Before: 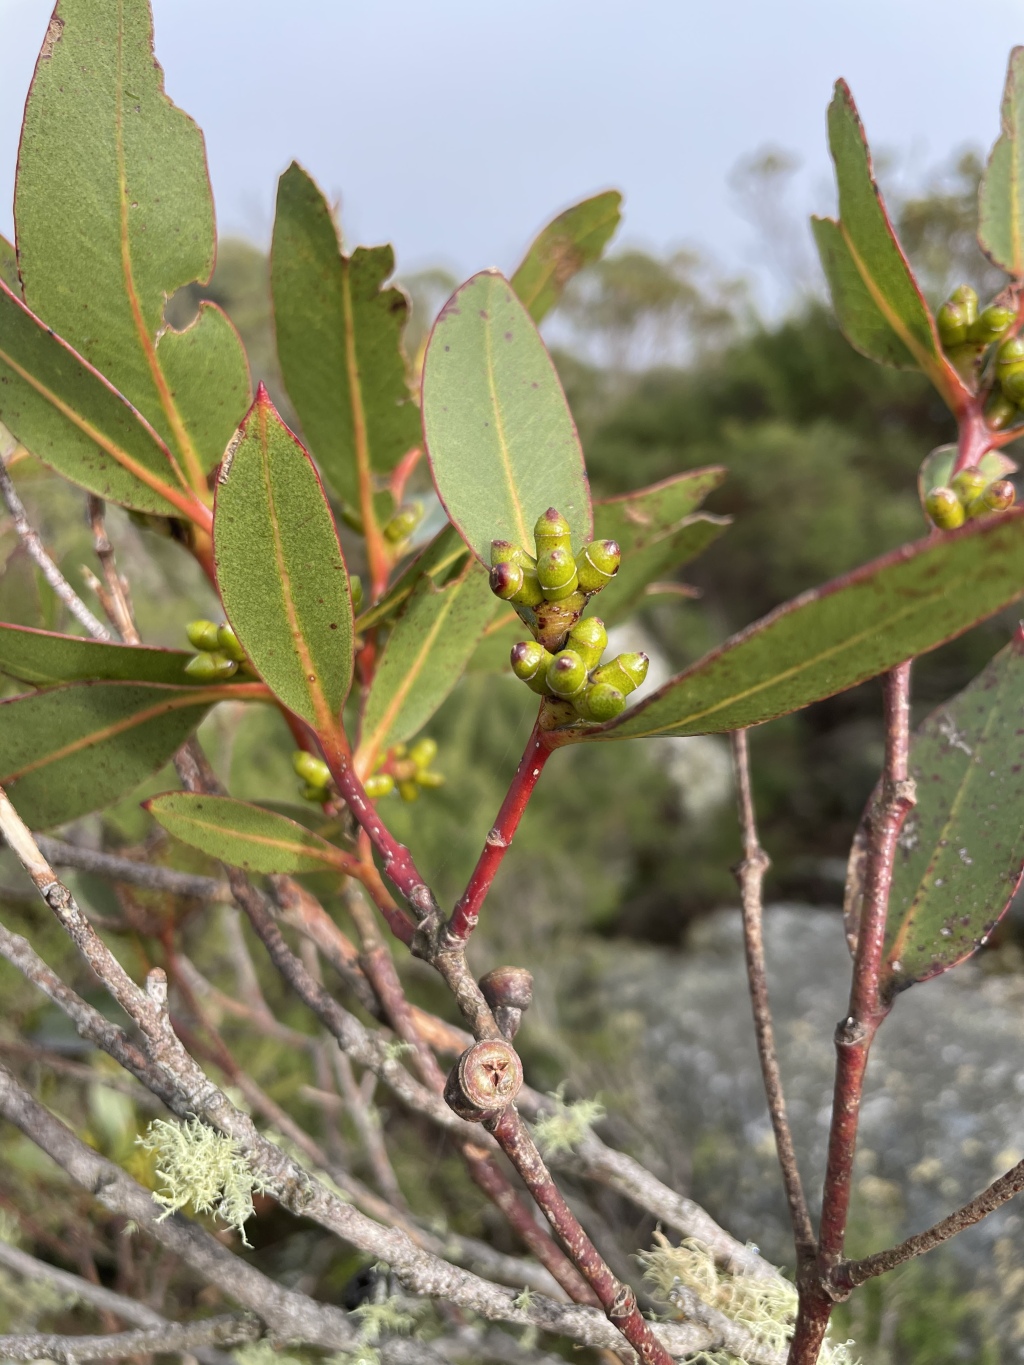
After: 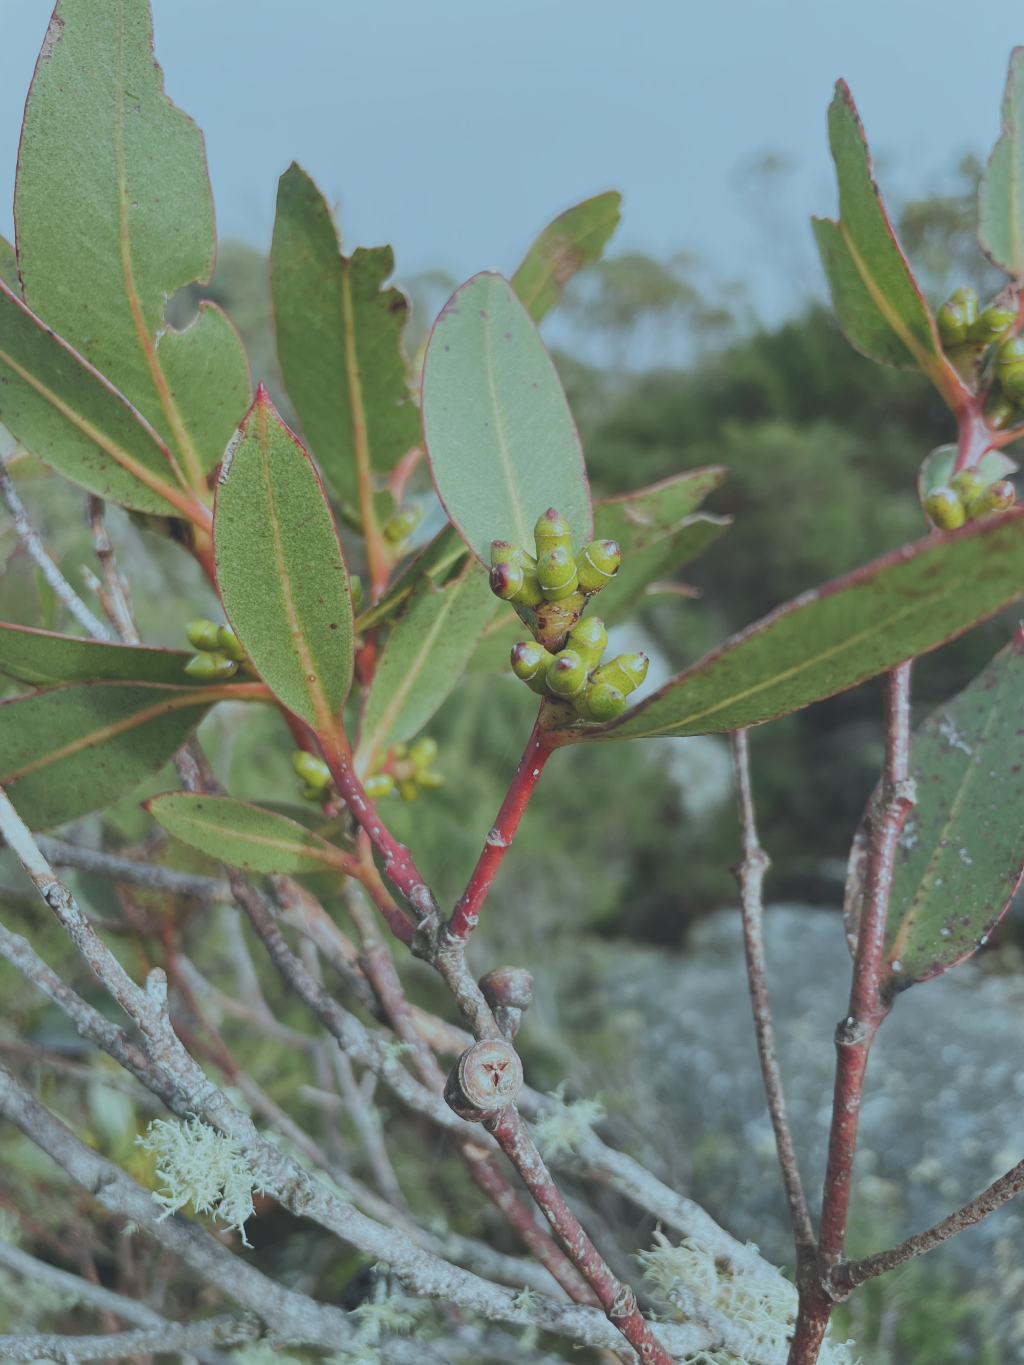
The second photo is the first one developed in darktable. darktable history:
color correction: highlights a* -11.89, highlights b* -14.96
contrast brightness saturation: contrast -0.086, brightness -0.033, saturation -0.108
filmic rgb: black relative exposure -7.32 EV, white relative exposure 5.09 EV, hardness 3.22, preserve chrominance no, color science v5 (2021), contrast in shadows safe, contrast in highlights safe
exposure: black level correction -0.031, compensate highlight preservation false
